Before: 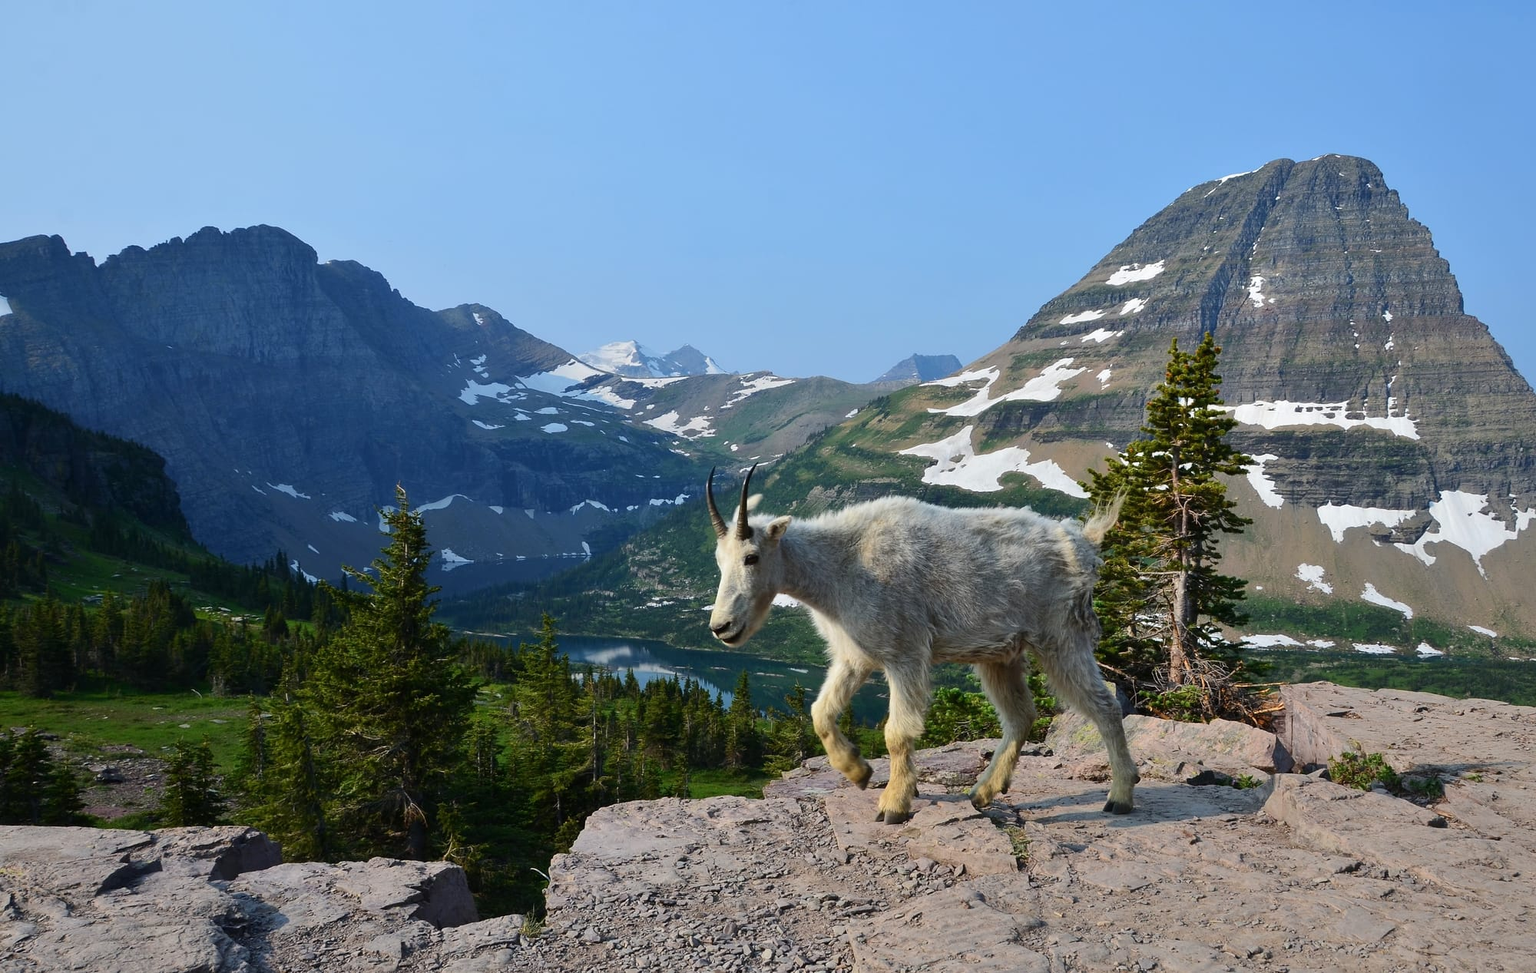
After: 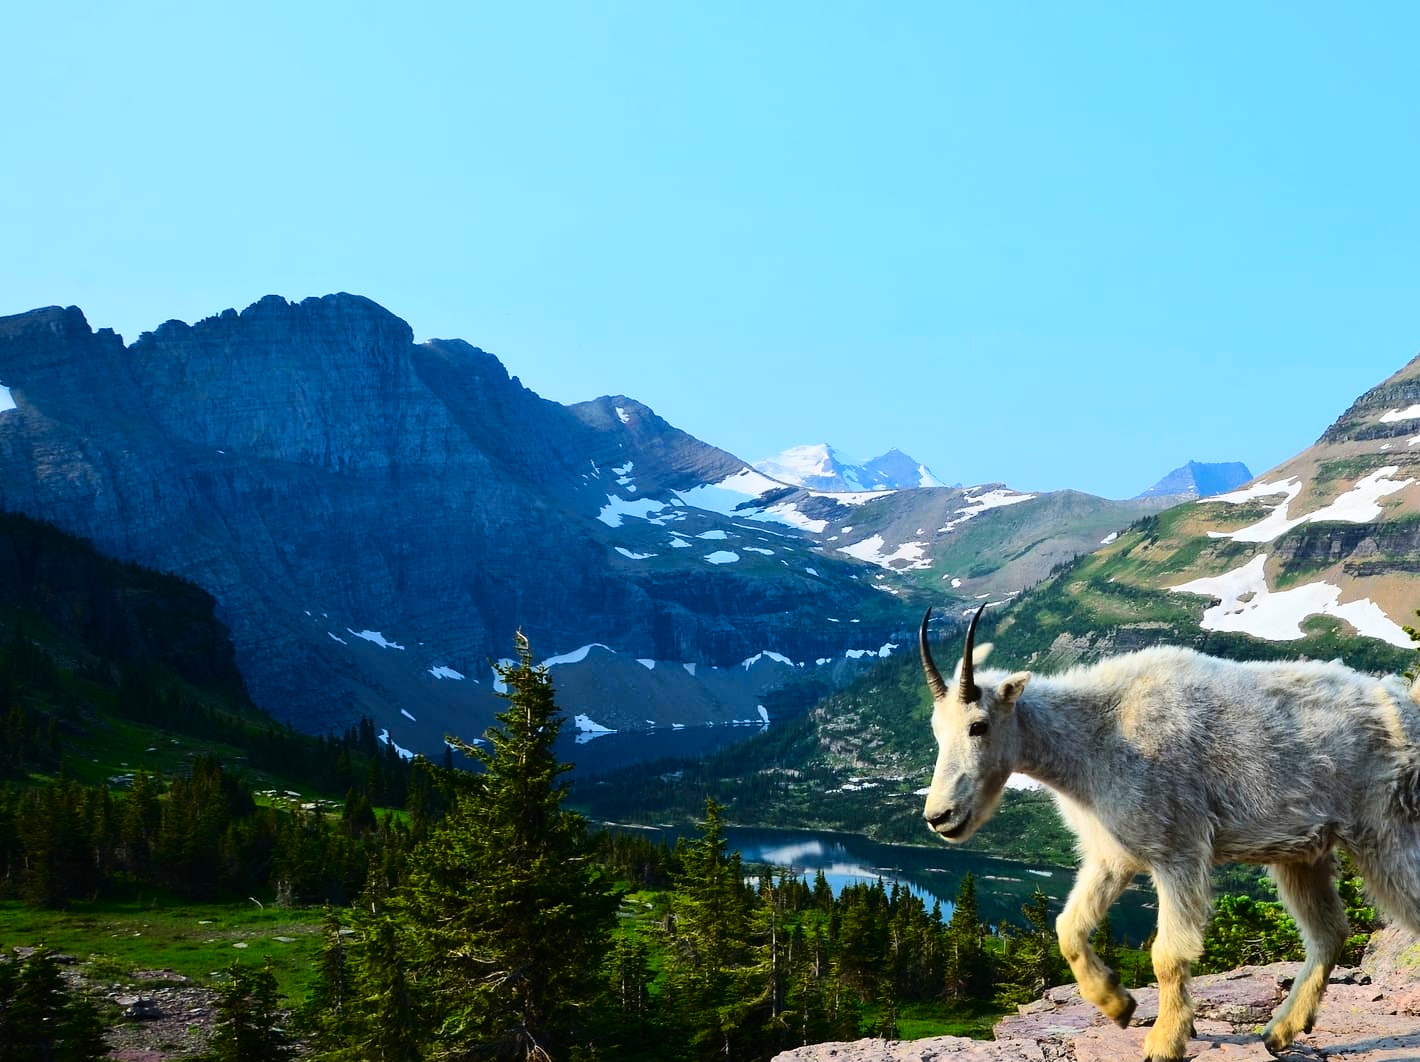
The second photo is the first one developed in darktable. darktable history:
exposure: exposure 0.152 EV, compensate exposure bias true, compensate highlight preservation false
tone equalizer: mask exposure compensation -0.508 EV
base curve: curves: ch0 [(0, 0) (0.036, 0.025) (0.121, 0.166) (0.206, 0.329) (0.605, 0.79) (1, 1)]
crop: right 28.953%, bottom 16.125%
contrast brightness saturation: brightness -0.029, saturation 0.337
